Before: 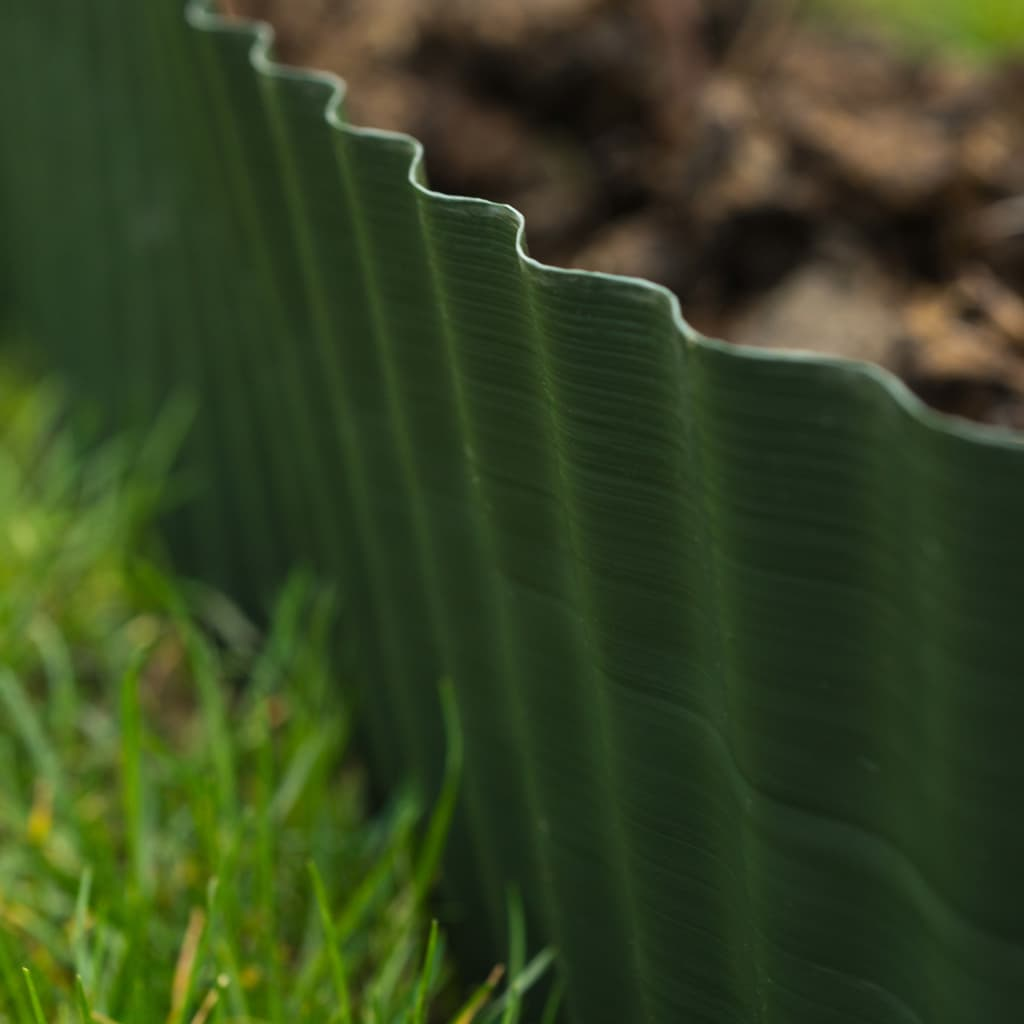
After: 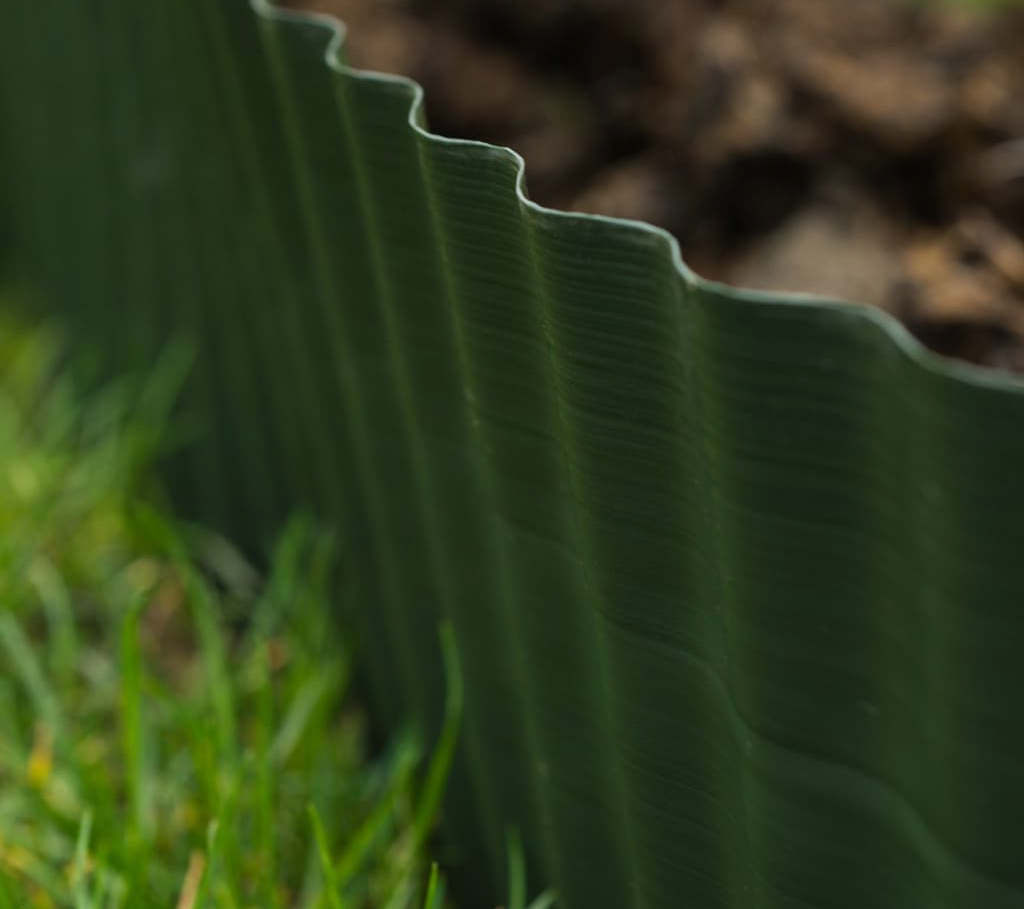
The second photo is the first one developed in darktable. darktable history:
crop and rotate: top 5.609%, bottom 5.609%
graduated density: on, module defaults
tone equalizer: -7 EV 0.13 EV, smoothing diameter 25%, edges refinement/feathering 10, preserve details guided filter
